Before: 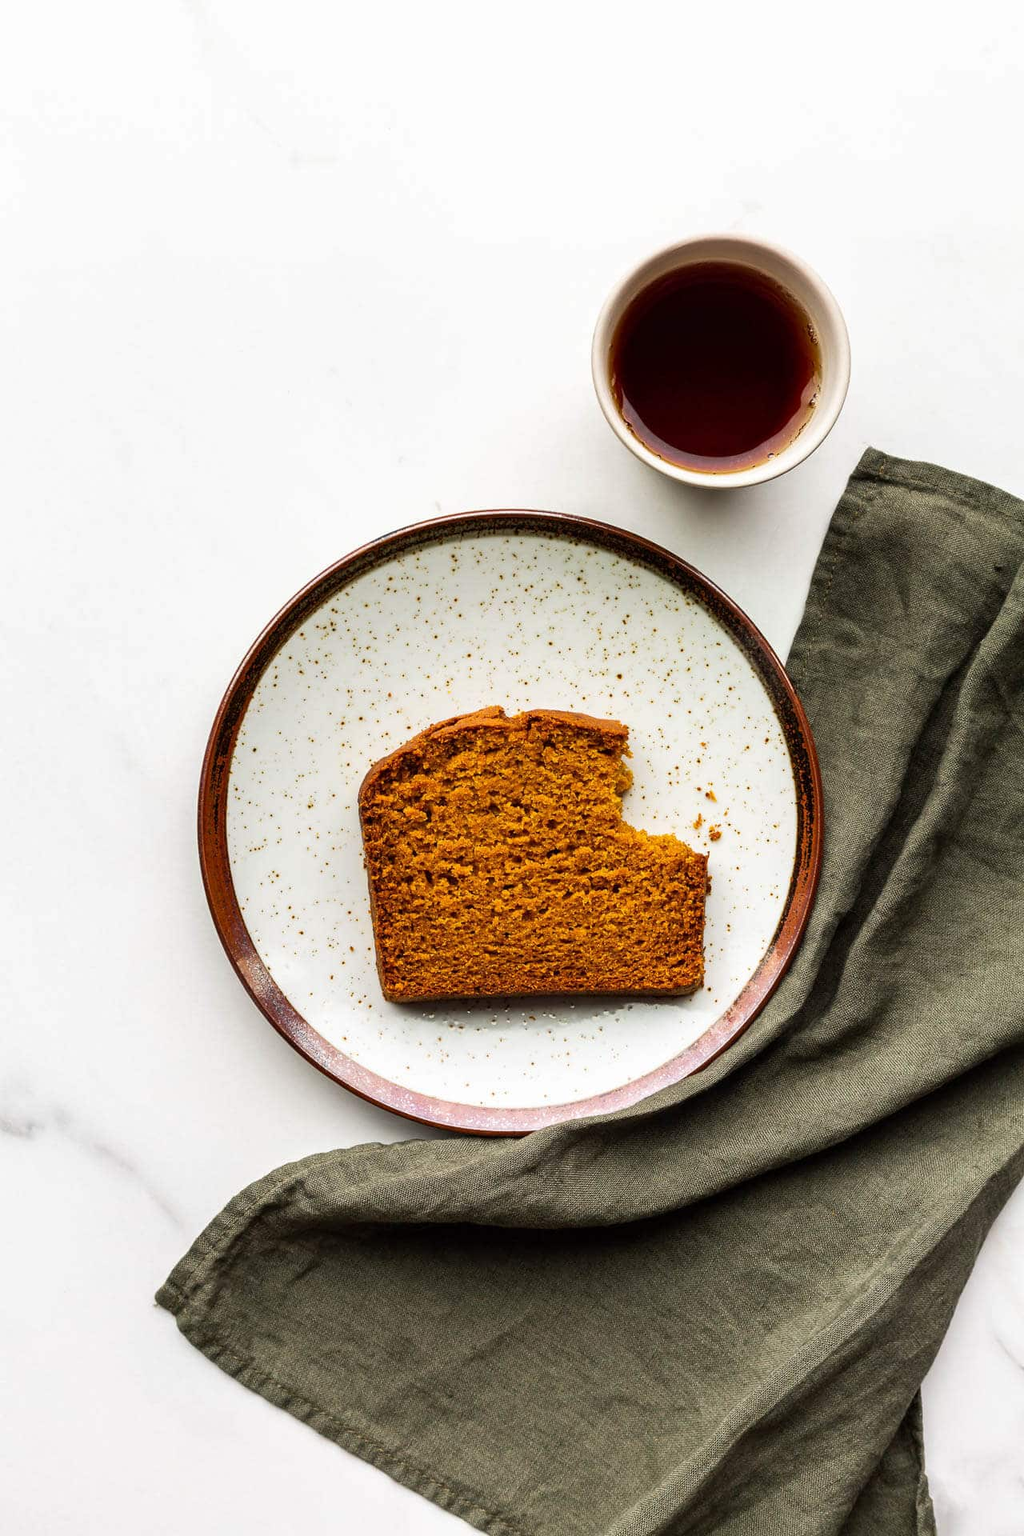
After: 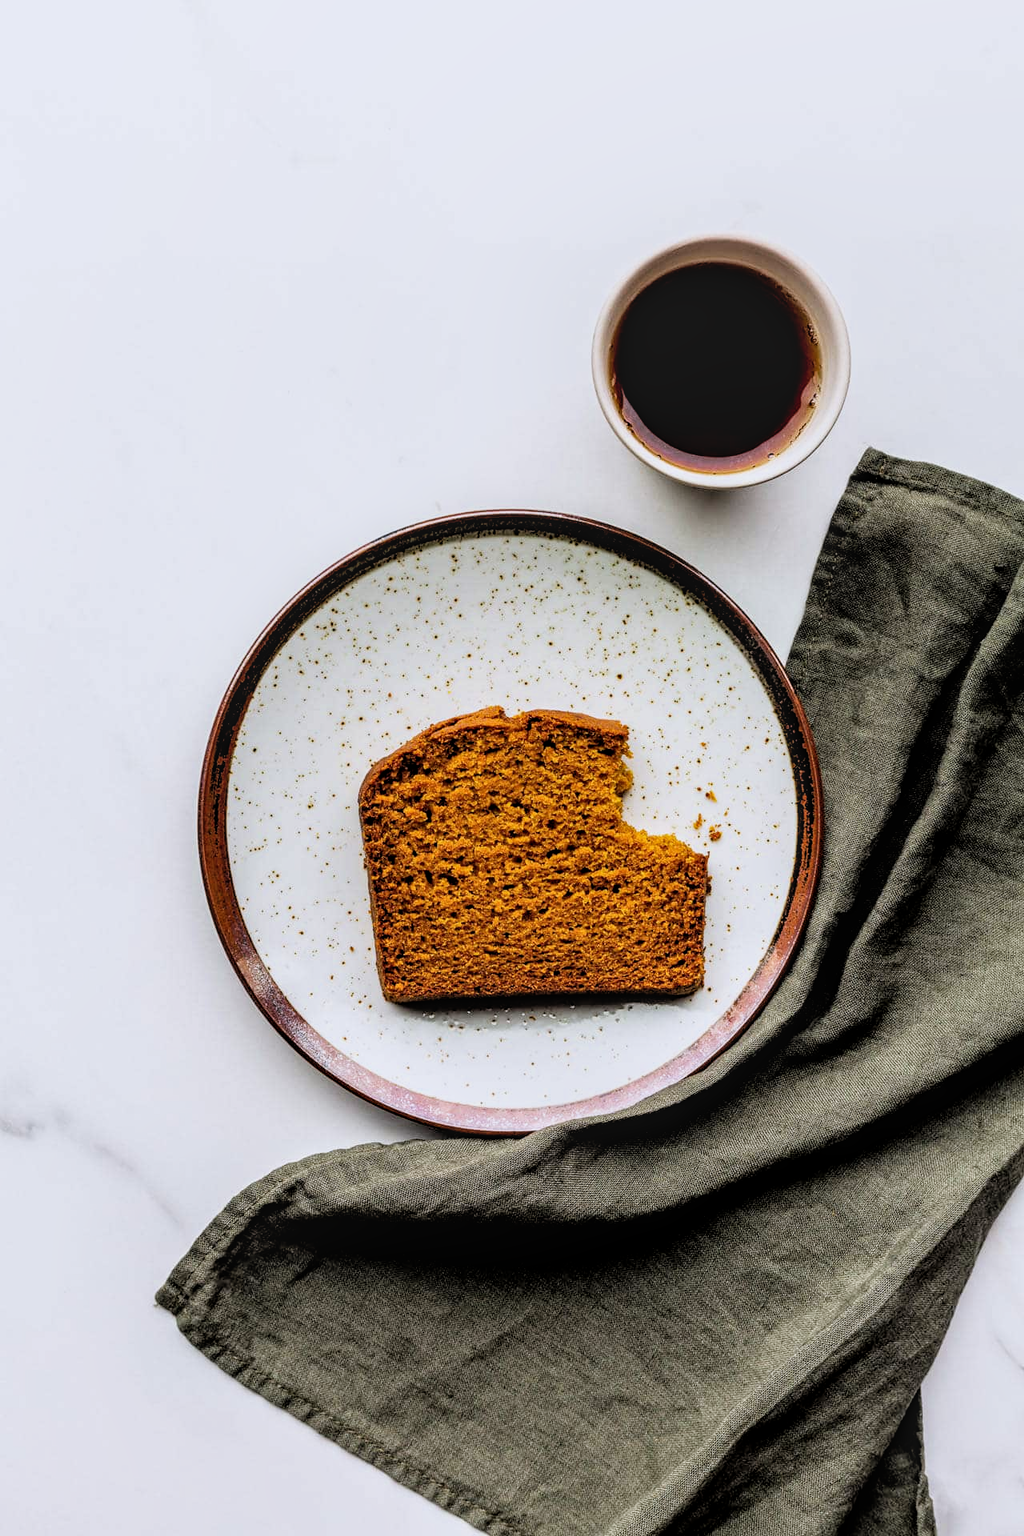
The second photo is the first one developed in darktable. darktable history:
local contrast: on, module defaults
filmic rgb: black relative exposure -3.92 EV, white relative exposure 3.14 EV, hardness 2.87
white balance: red 0.984, blue 1.059
